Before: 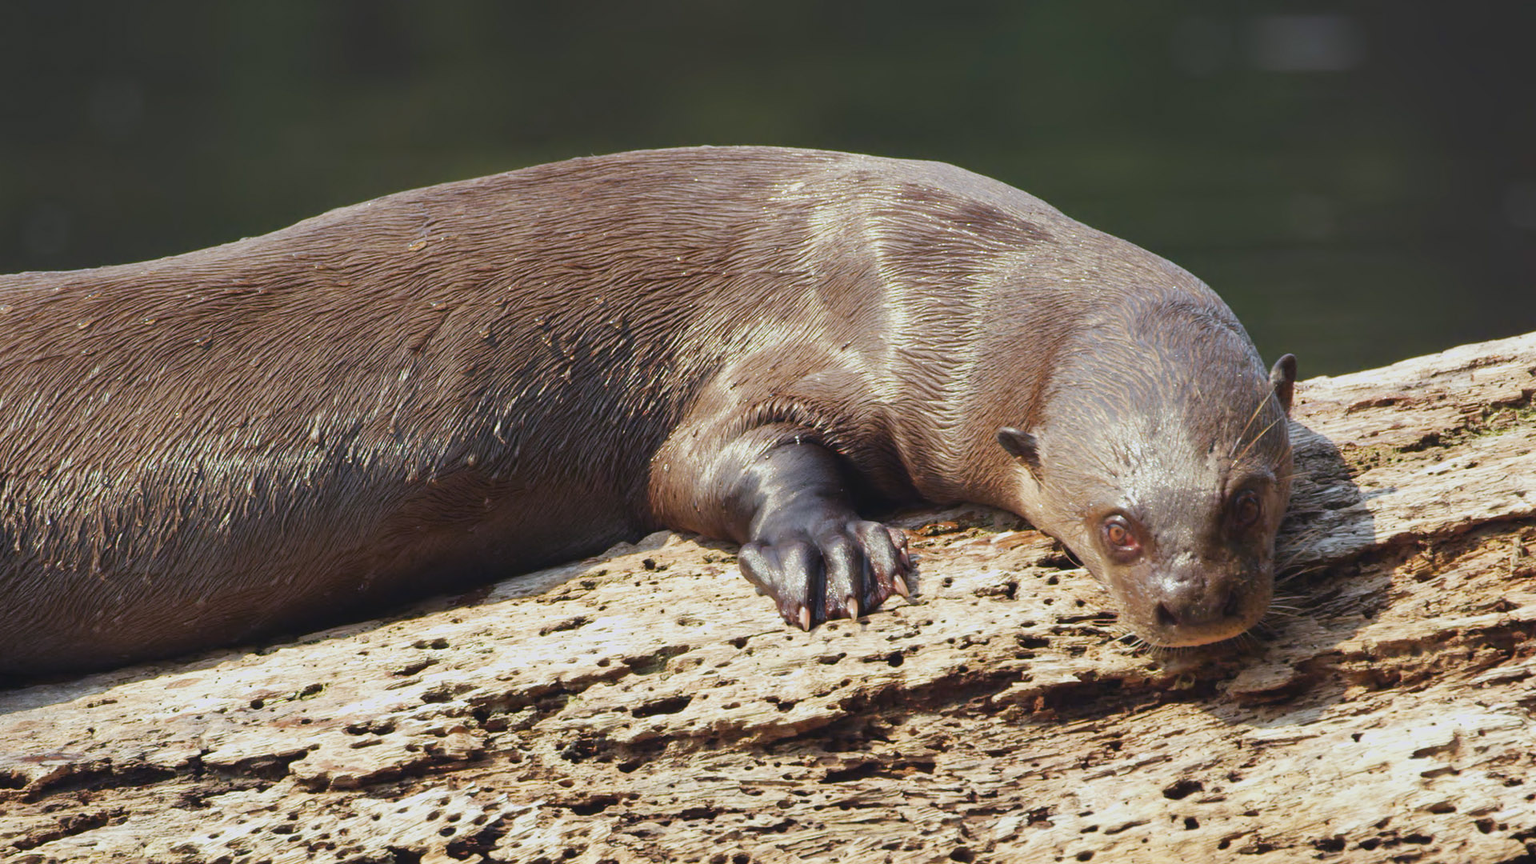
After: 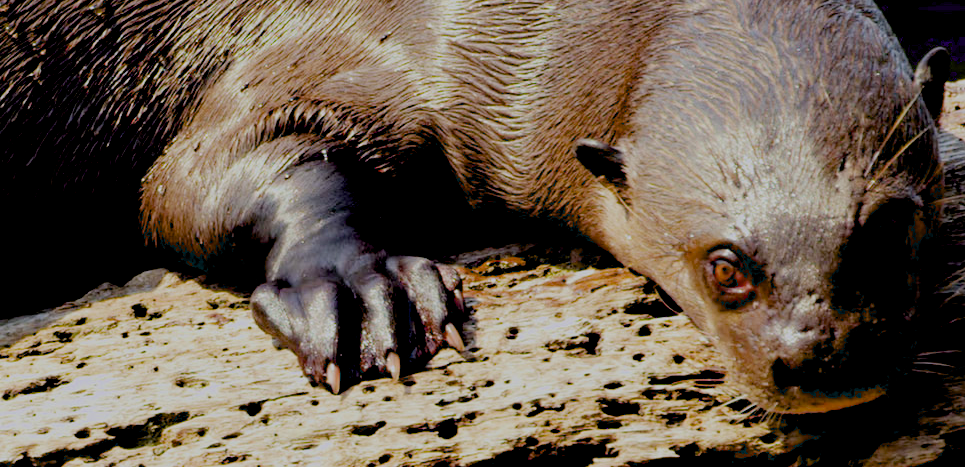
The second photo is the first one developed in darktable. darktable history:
exposure: black level correction 0.056, exposure -0.039 EV, compensate highlight preservation false
filmic rgb: black relative exposure -7.65 EV, white relative exposure 4.56 EV, hardness 3.61
crop: left 35.03%, top 36.625%, right 14.663%, bottom 20.057%
